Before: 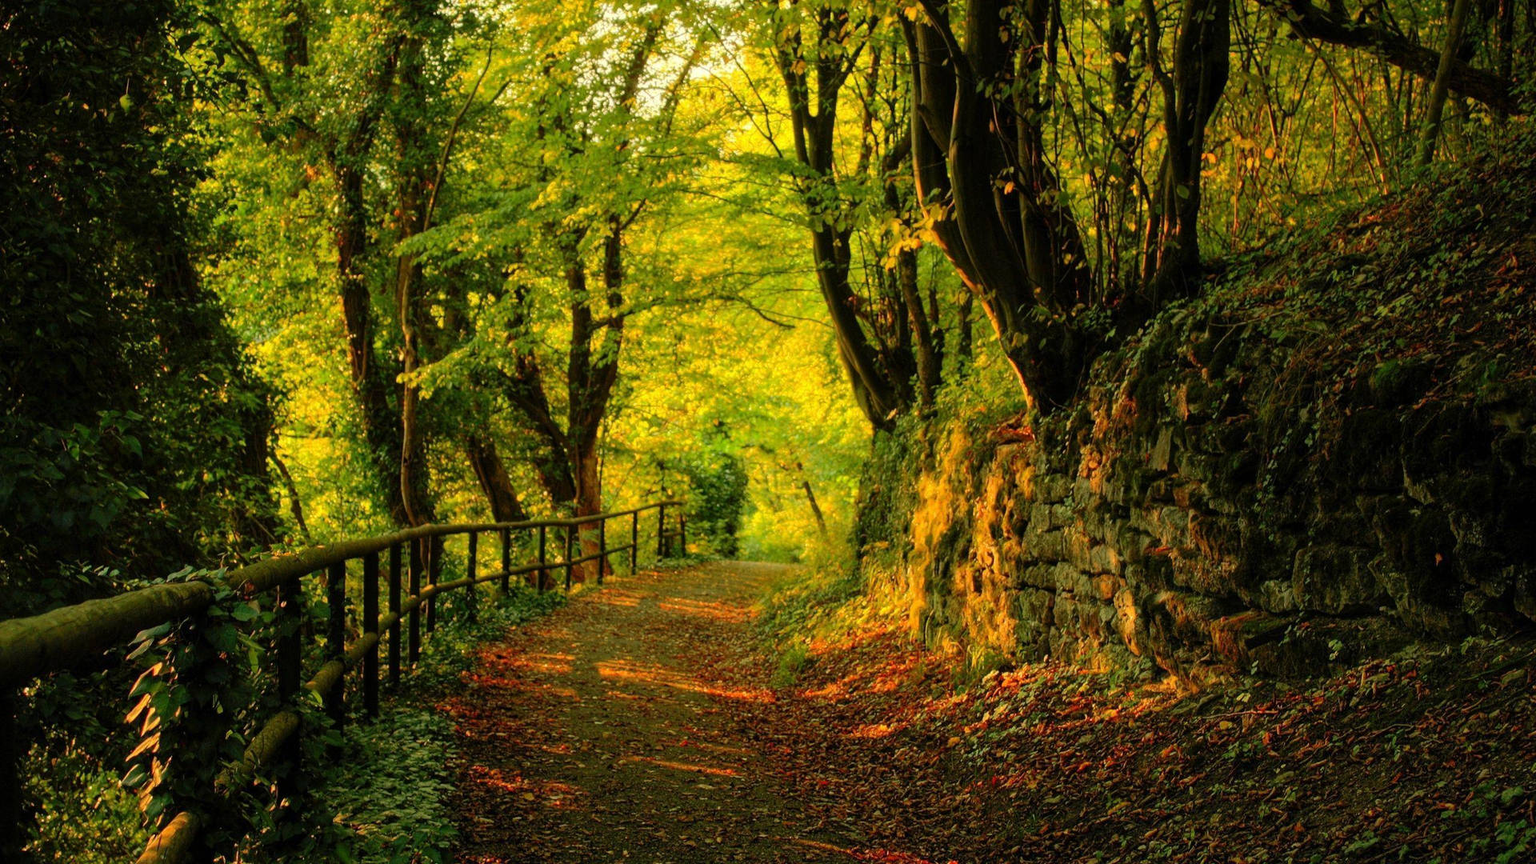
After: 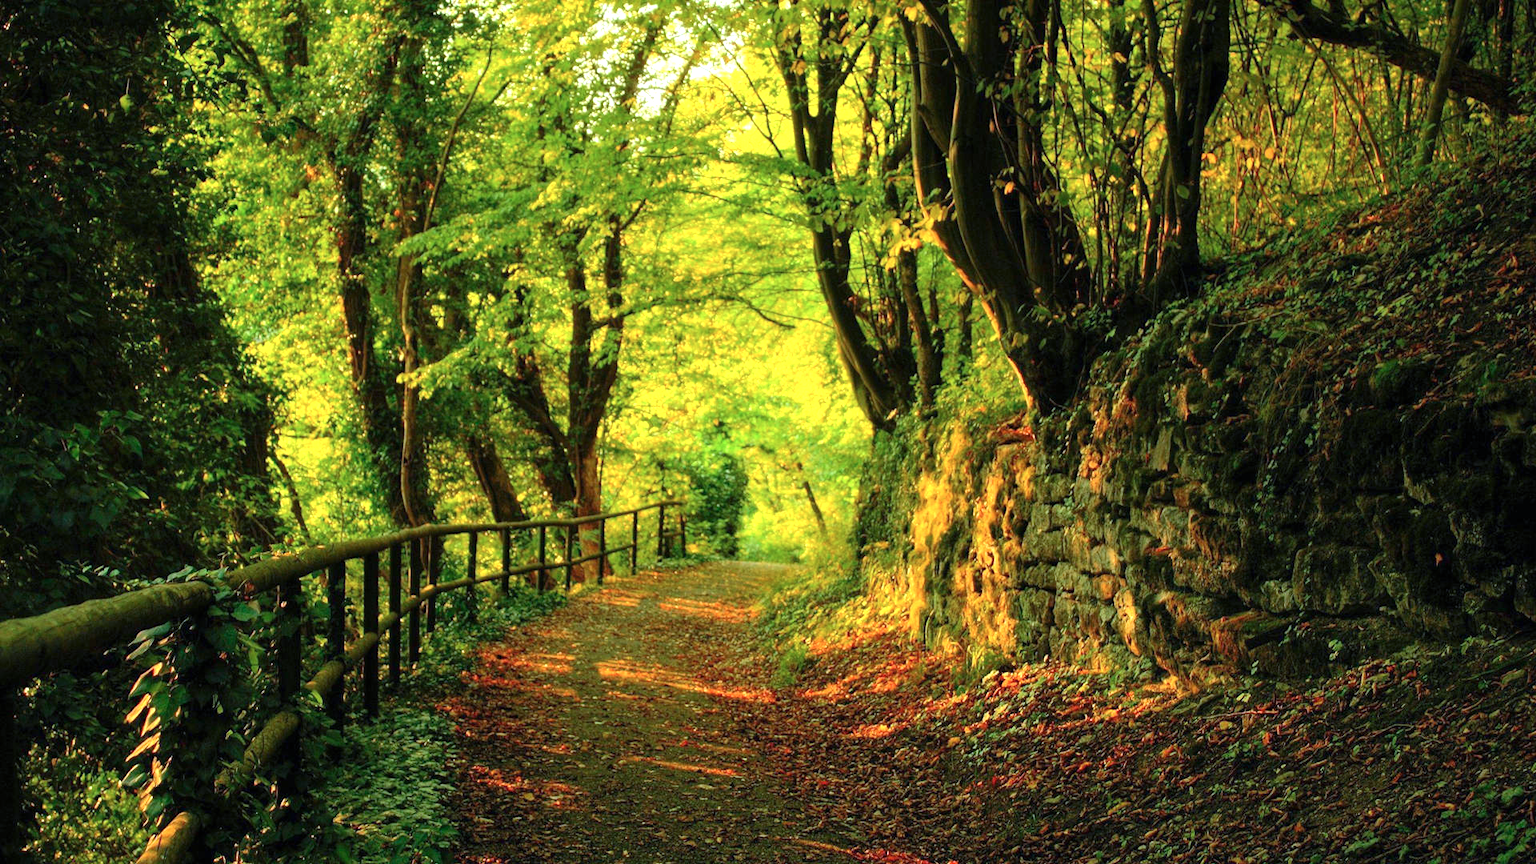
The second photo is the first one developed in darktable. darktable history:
exposure: black level correction 0, exposure 0.7 EV, compensate exposure bias true, compensate highlight preservation false
color calibration: illuminant Planckian (black body), x 0.375, y 0.373, temperature 4117 K
